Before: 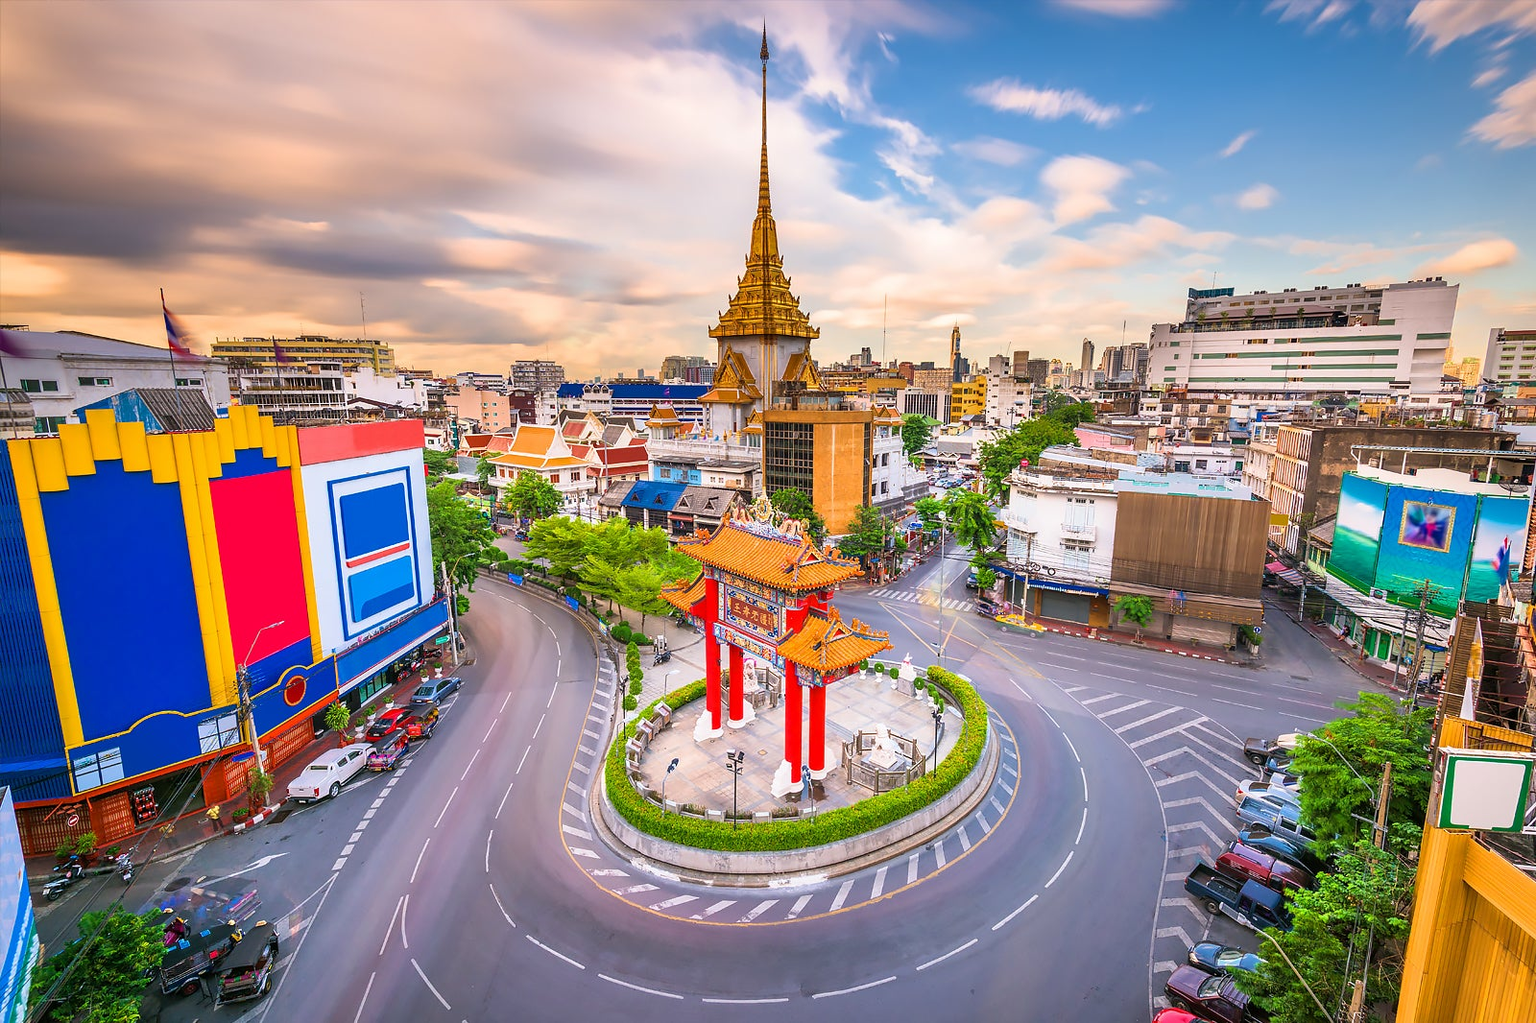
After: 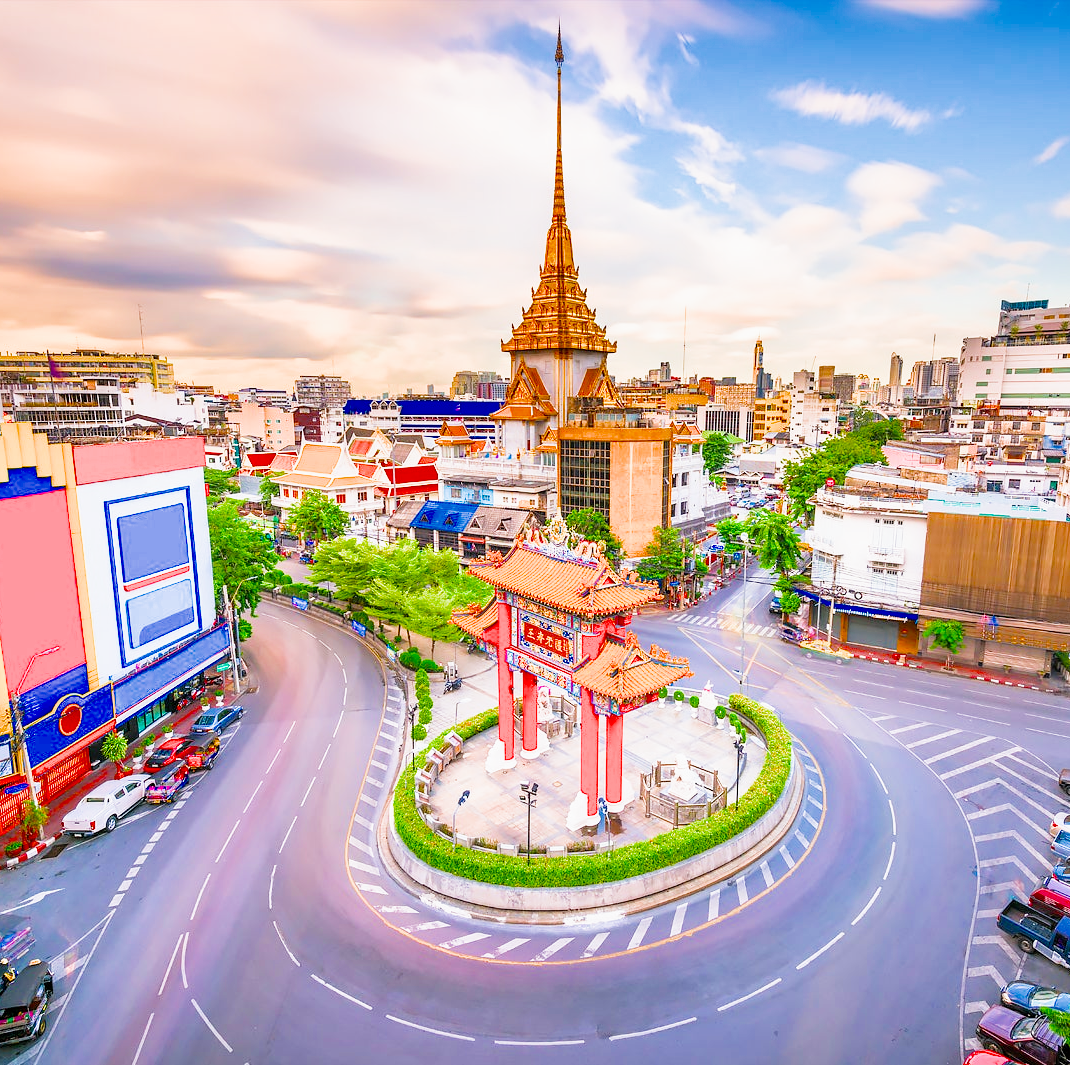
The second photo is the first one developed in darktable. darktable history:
exposure: black level correction 0, exposure 1 EV, compensate highlight preservation false
filmic rgb: middle gray luminance 18.43%, black relative exposure -8.9 EV, white relative exposure 3.75 EV, target black luminance 0%, hardness 4.92, latitude 67.42%, contrast 0.946, highlights saturation mix 18.84%, shadows ↔ highlights balance 21.67%, color science v4 (2020)
crop and rotate: left 14.906%, right 18.161%
